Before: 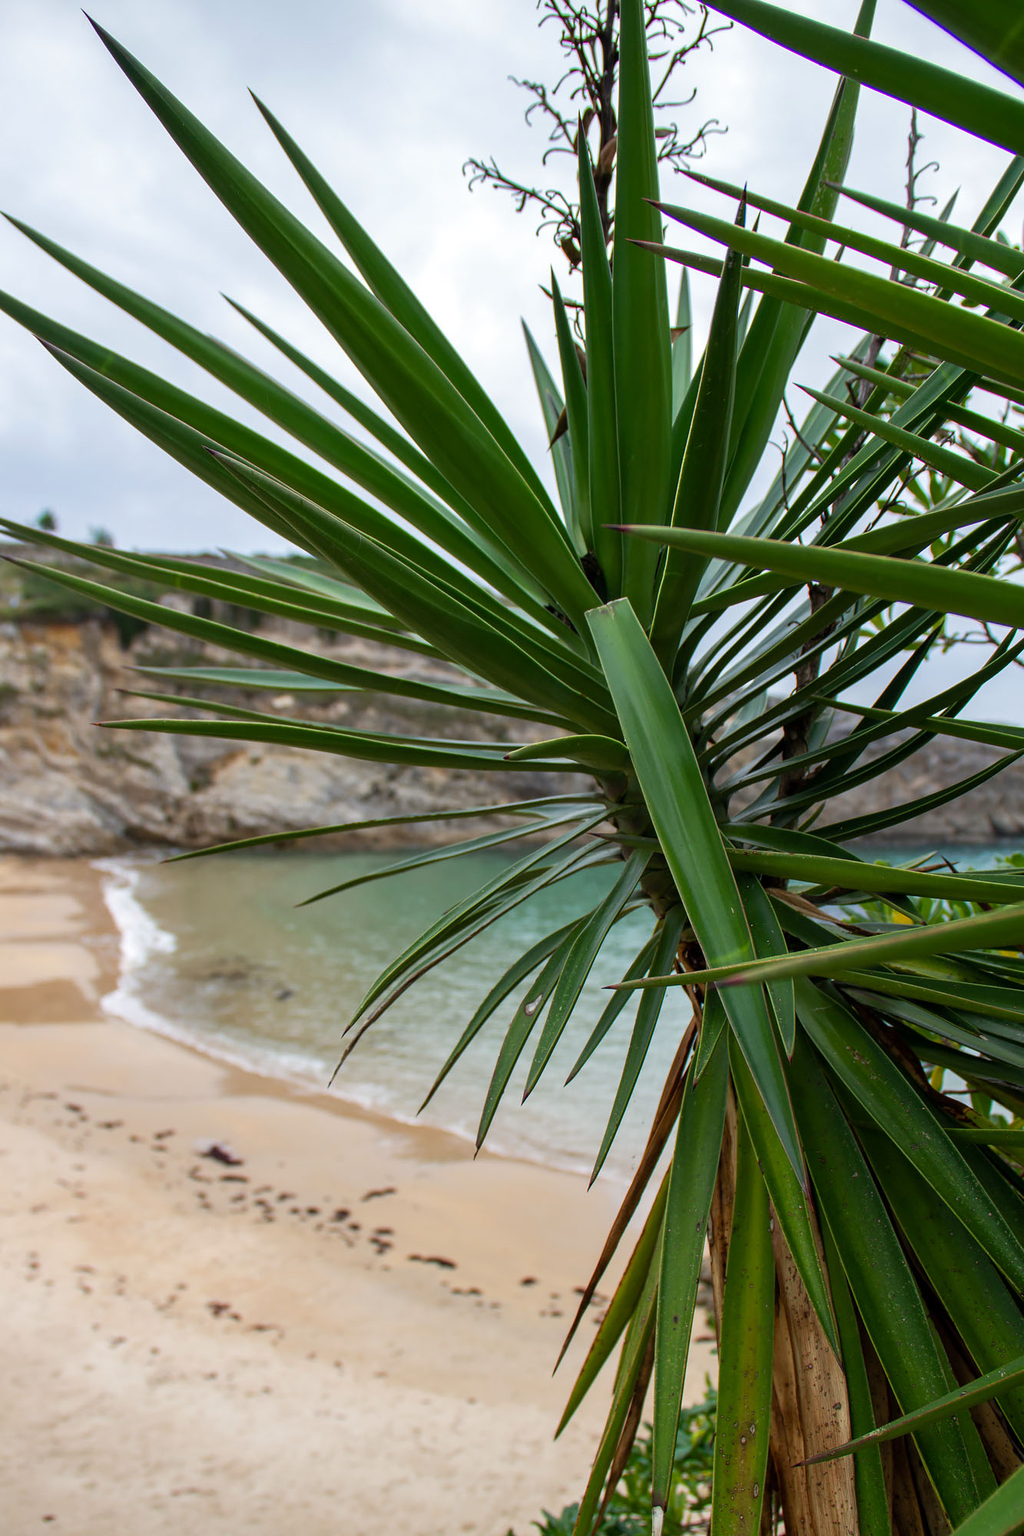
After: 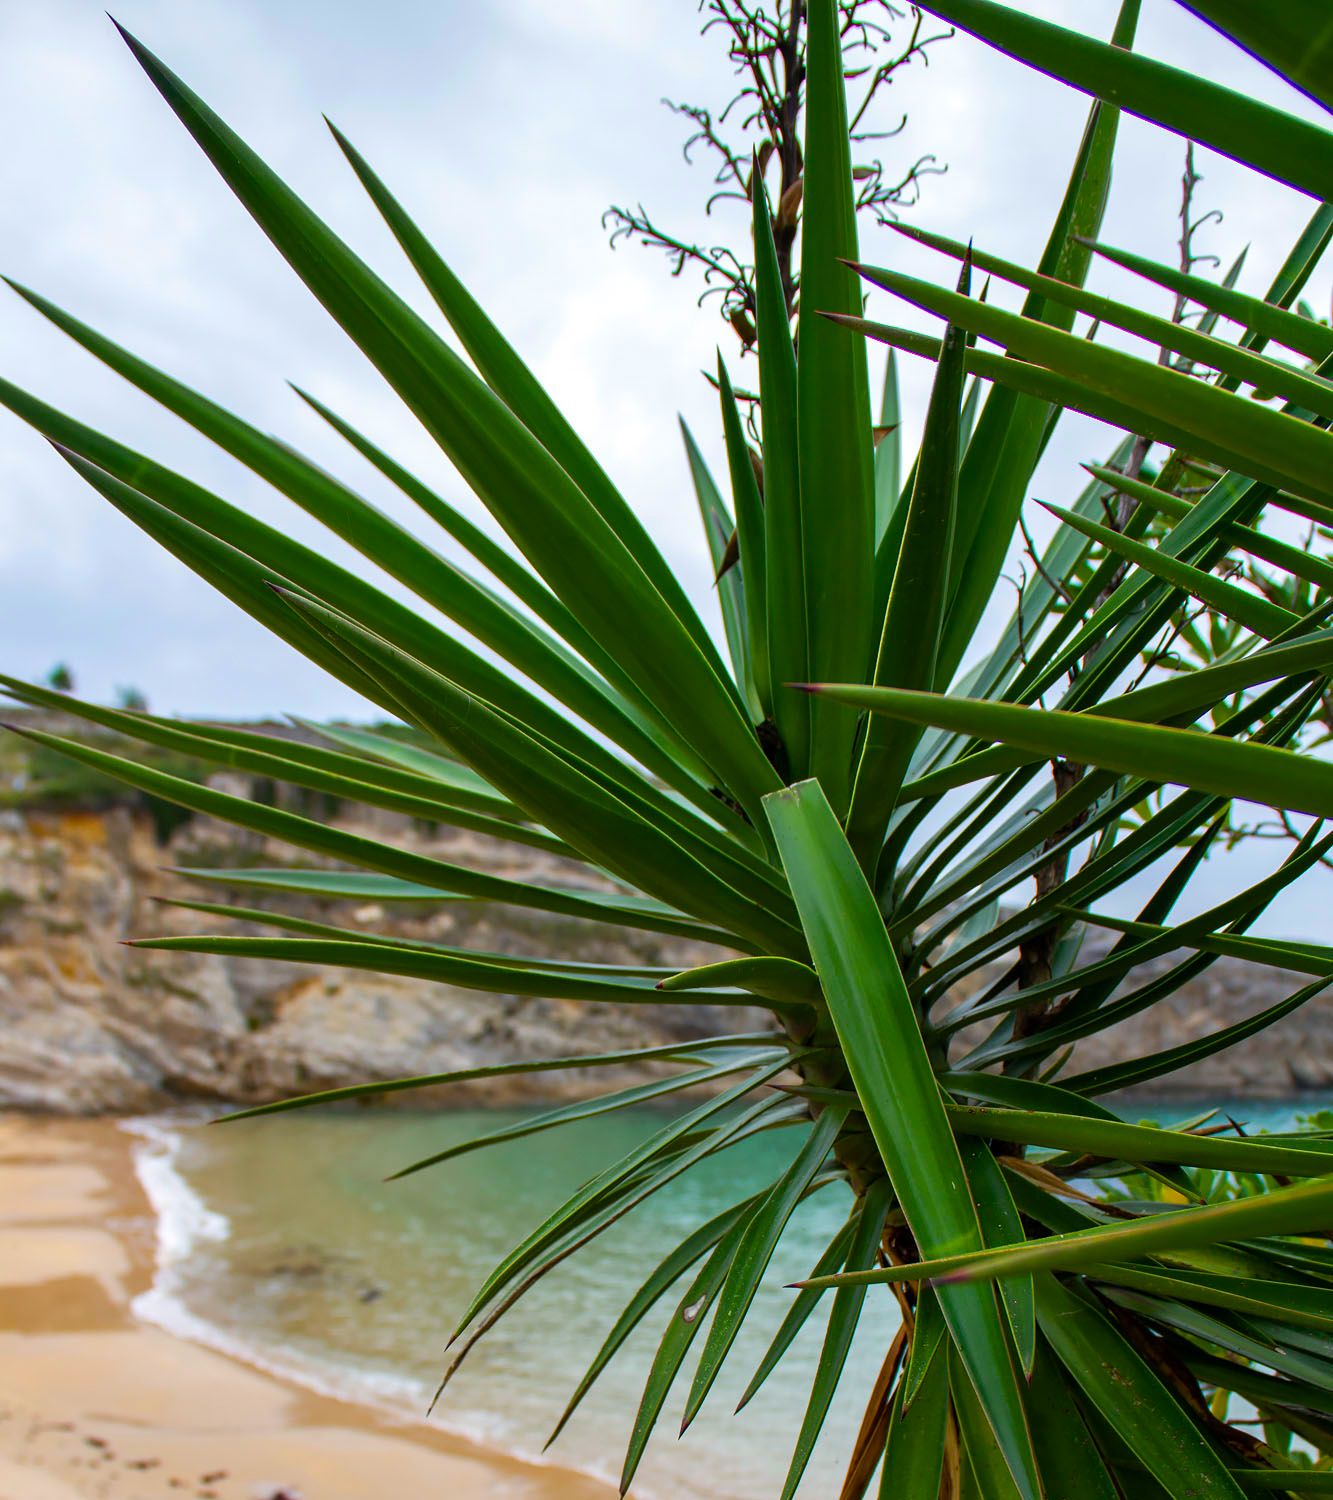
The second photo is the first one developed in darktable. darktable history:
color balance rgb: linear chroma grading › global chroma 15%, perceptual saturation grading › global saturation 30%
crop: bottom 24.988%
